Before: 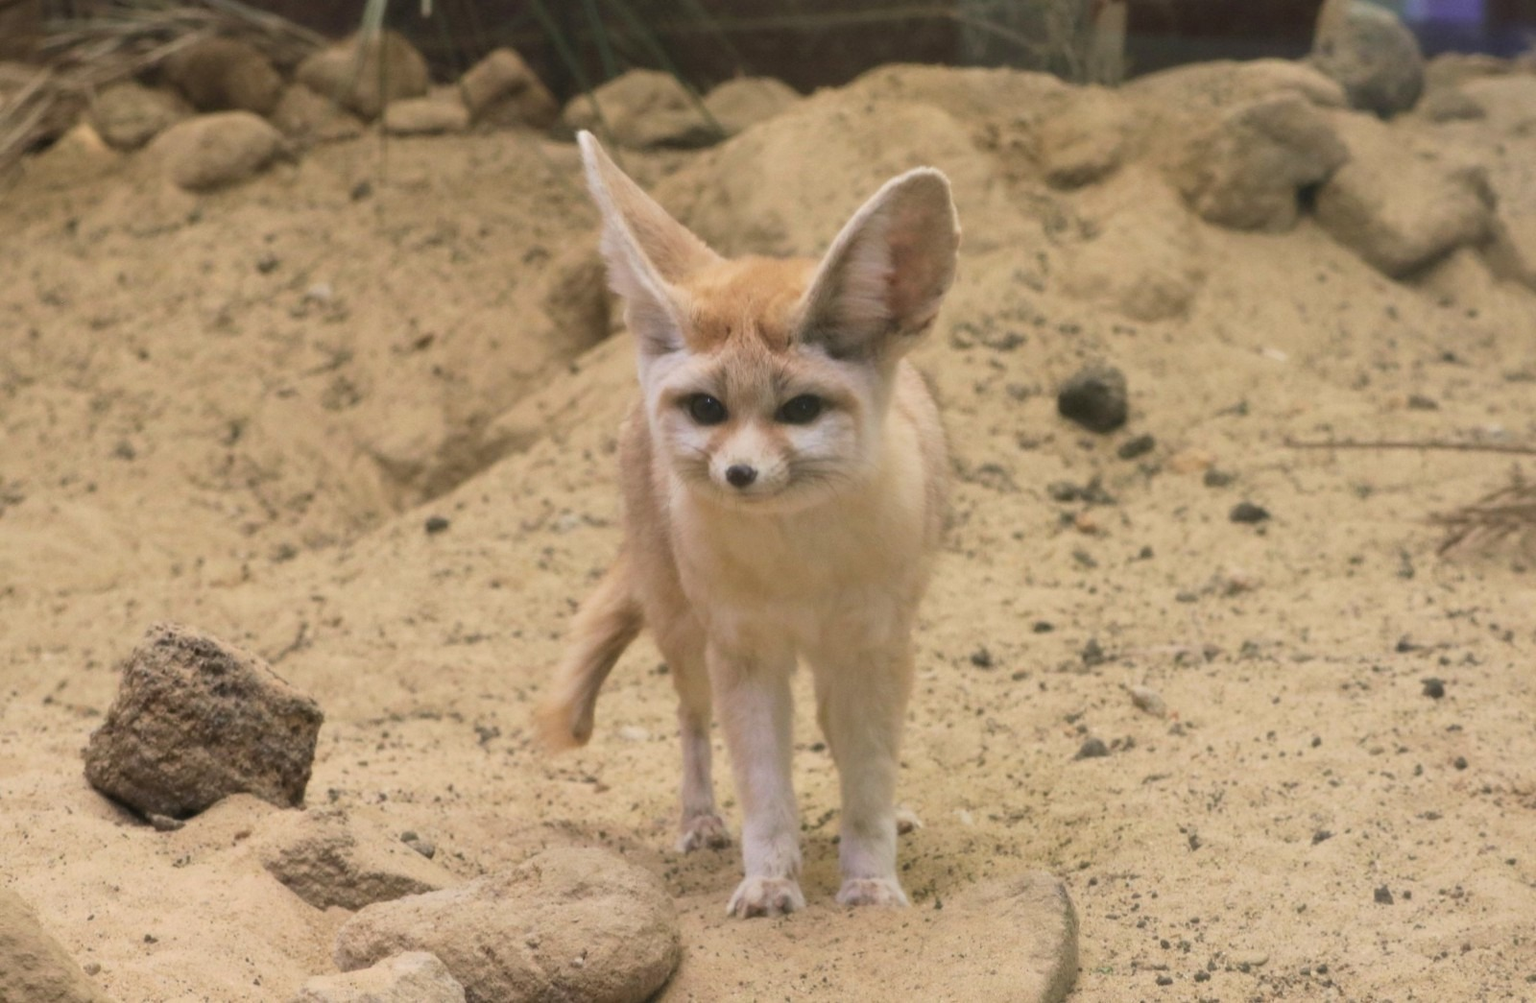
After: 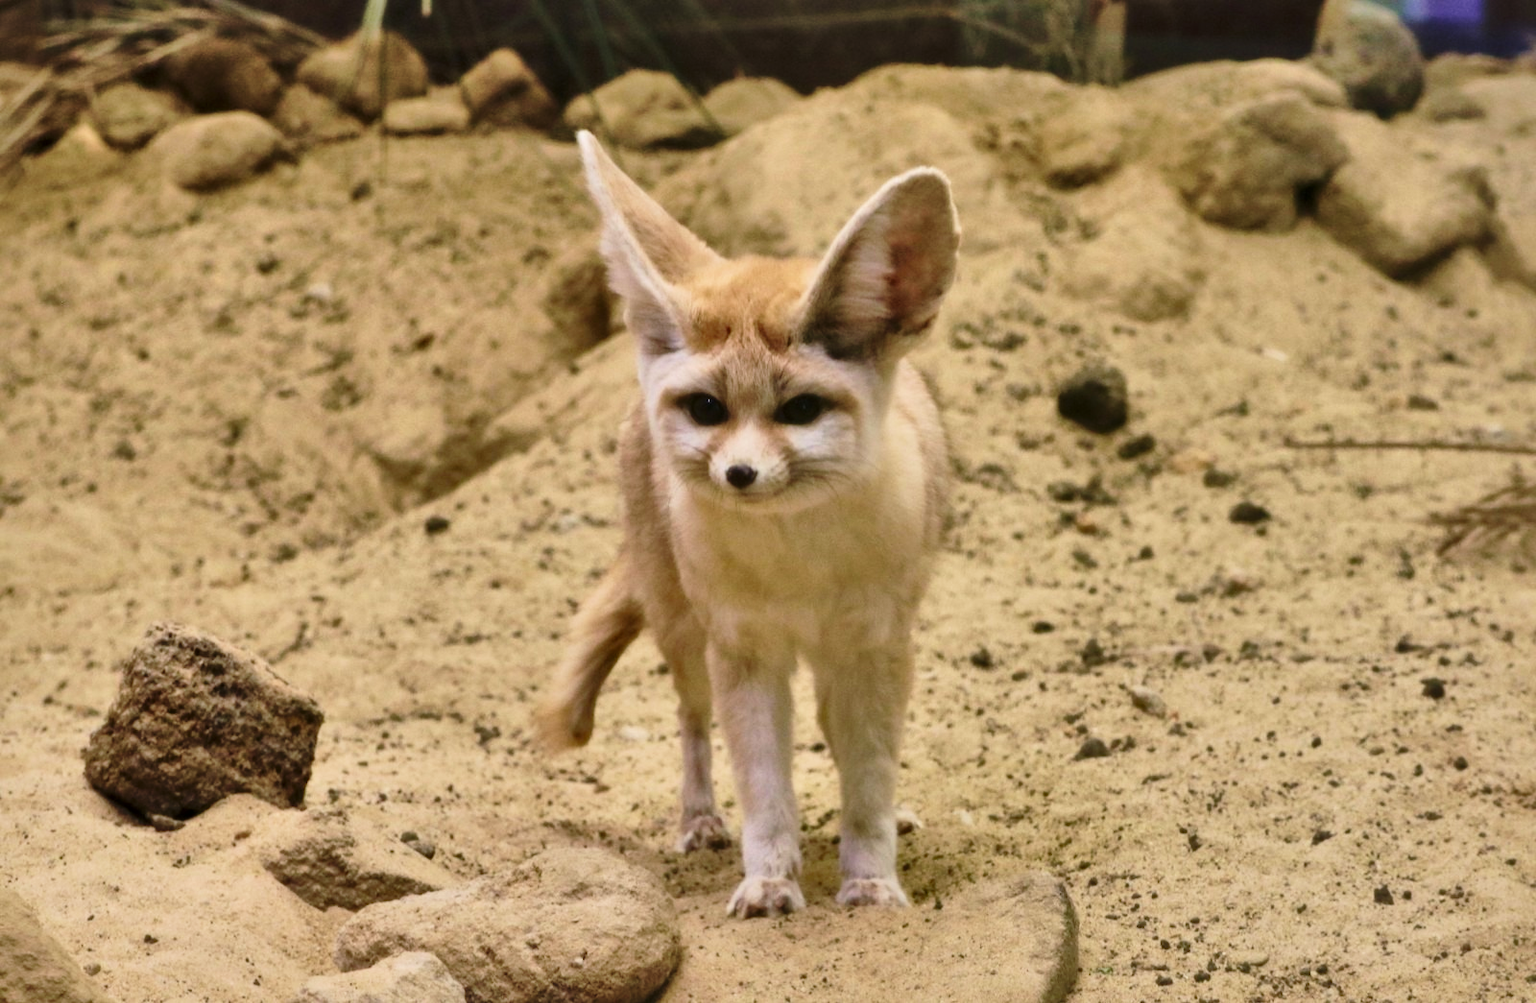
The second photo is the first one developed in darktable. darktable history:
local contrast: mode bilateral grid, contrast 25, coarseness 60, detail 152%, midtone range 0.2
shadows and highlights: soften with gaussian
velvia: on, module defaults
exposure: black level correction 0, exposure -0.754 EV, compensate exposure bias true, compensate highlight preservation false
base curve: curves: ch0 [(0, 0) (0.036, 0.037) (0.121, 0.228) (0.46, 0.76) (0.859, 0.983) (1, 1)], preserve colors none
